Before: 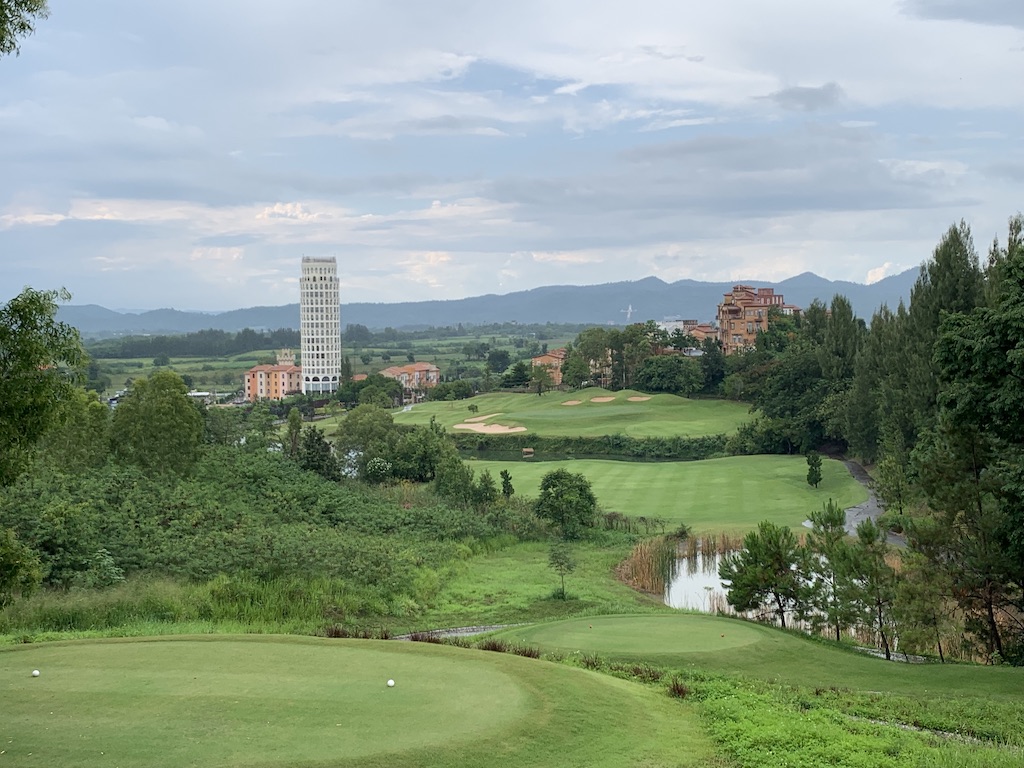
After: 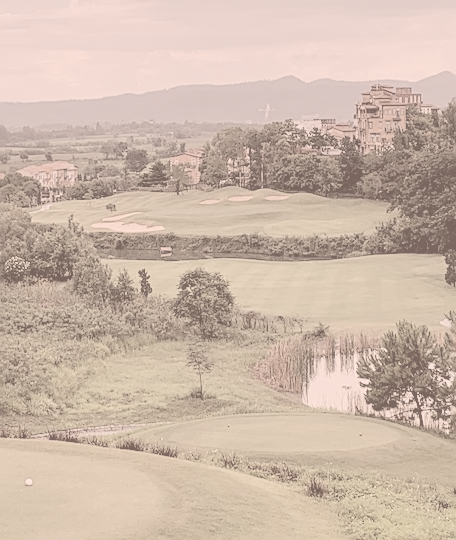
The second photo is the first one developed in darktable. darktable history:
crop: left 35.423%, top 26.232%, right 20.041%, bottom 3.451%
sharpen: on, module defaults
filmic rgb: black relative exposure -5.05 EV, white relative exposure 3.53 EV, hardness 3.17, contrast 1.183, highlights saturation mix -48.72%
contrast brightness saturation: contrast -0.314, brightness 0.769, saturation -0.787
local contrast: on, module defaults
color correction: highlights a* 10.23, highlights b* 9.71, shadows a* 8.36, shadows b* 8.5, saturation 0.792
